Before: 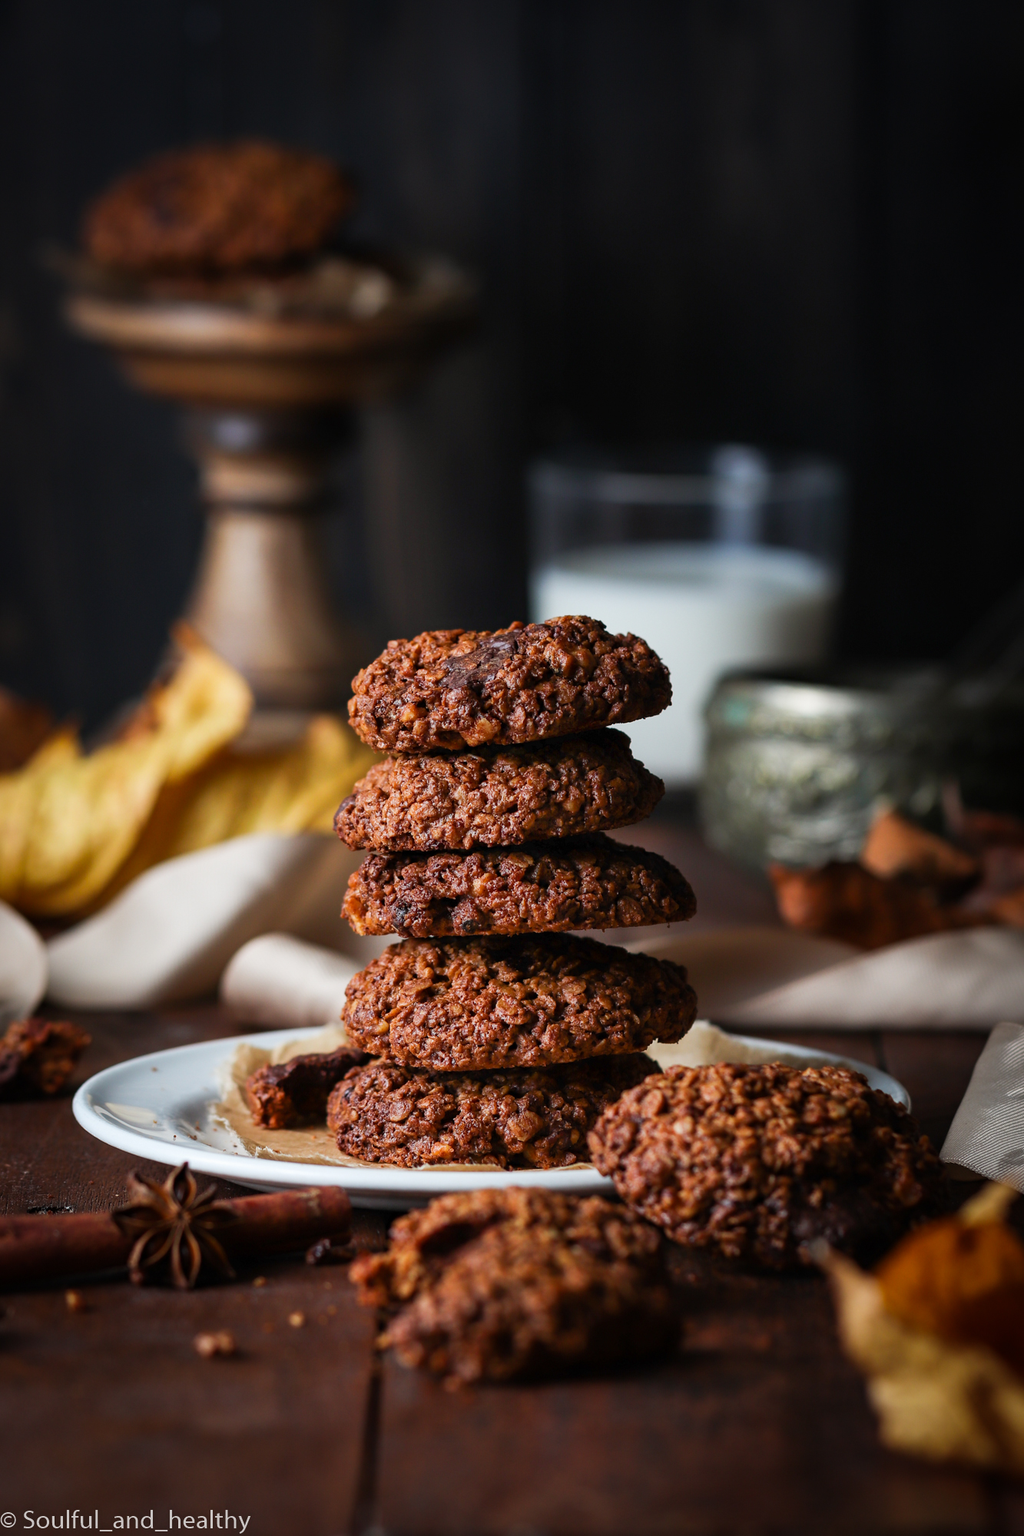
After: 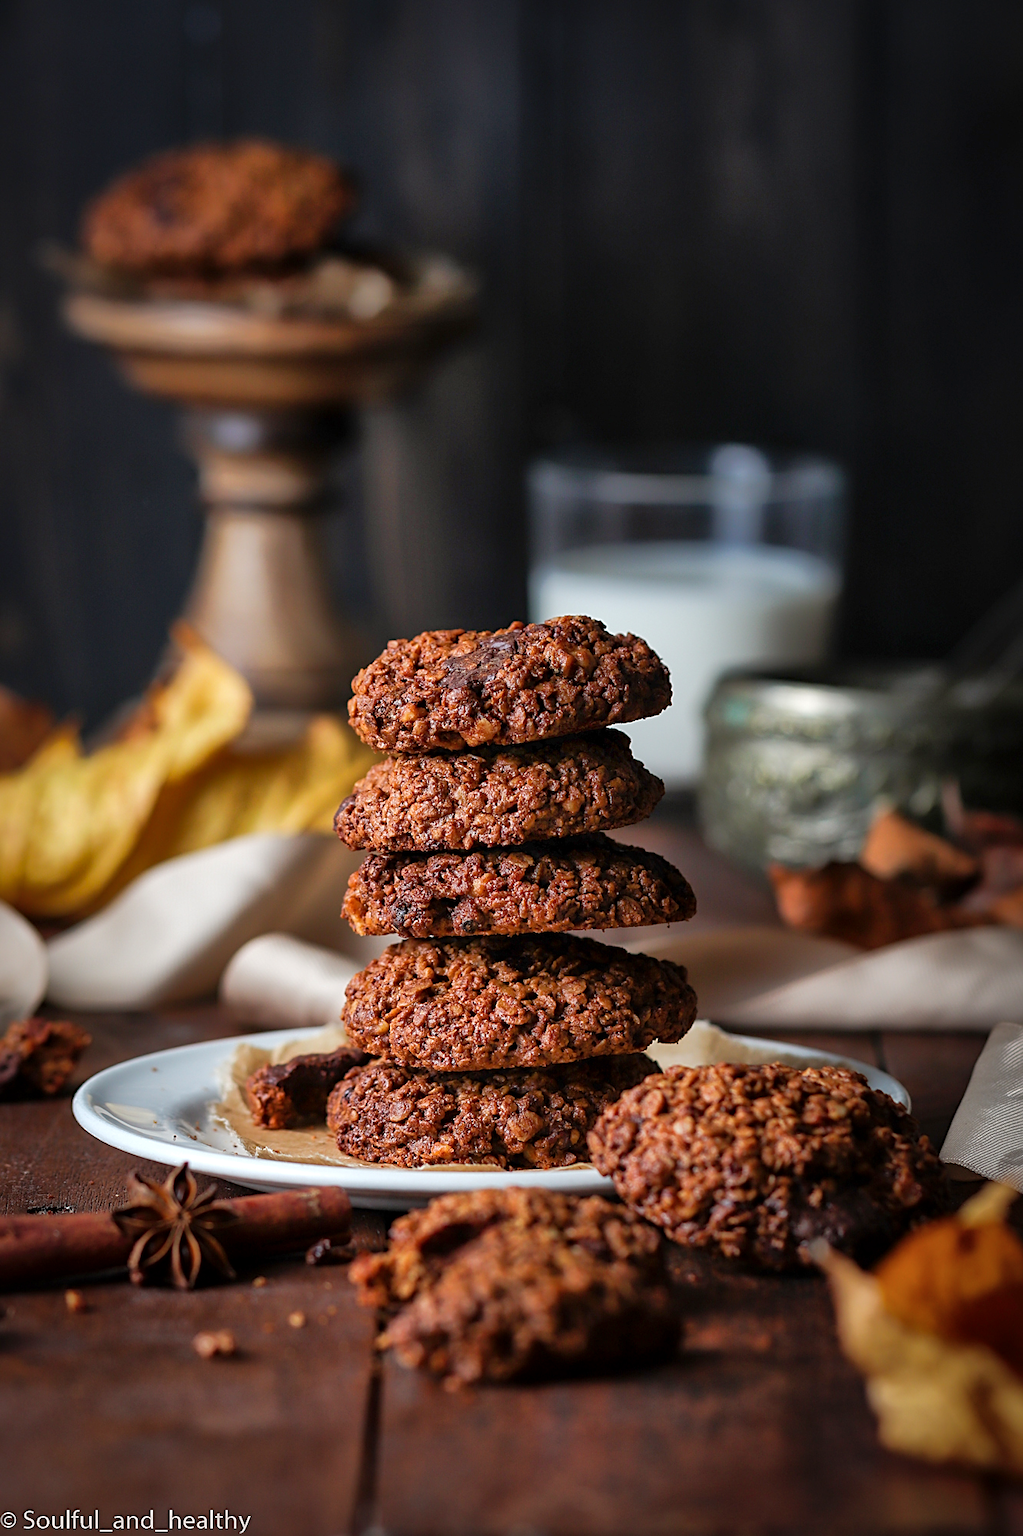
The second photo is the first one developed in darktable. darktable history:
sharpen: on, module defaults
local contrast: mode bilateral grid, contrast 20, coarseness 50, detail 120%, midtone range 0.2
exposure: exposure 0.131 EV, compensate highlight preservation false
shadows and highlights: on, module defaults
